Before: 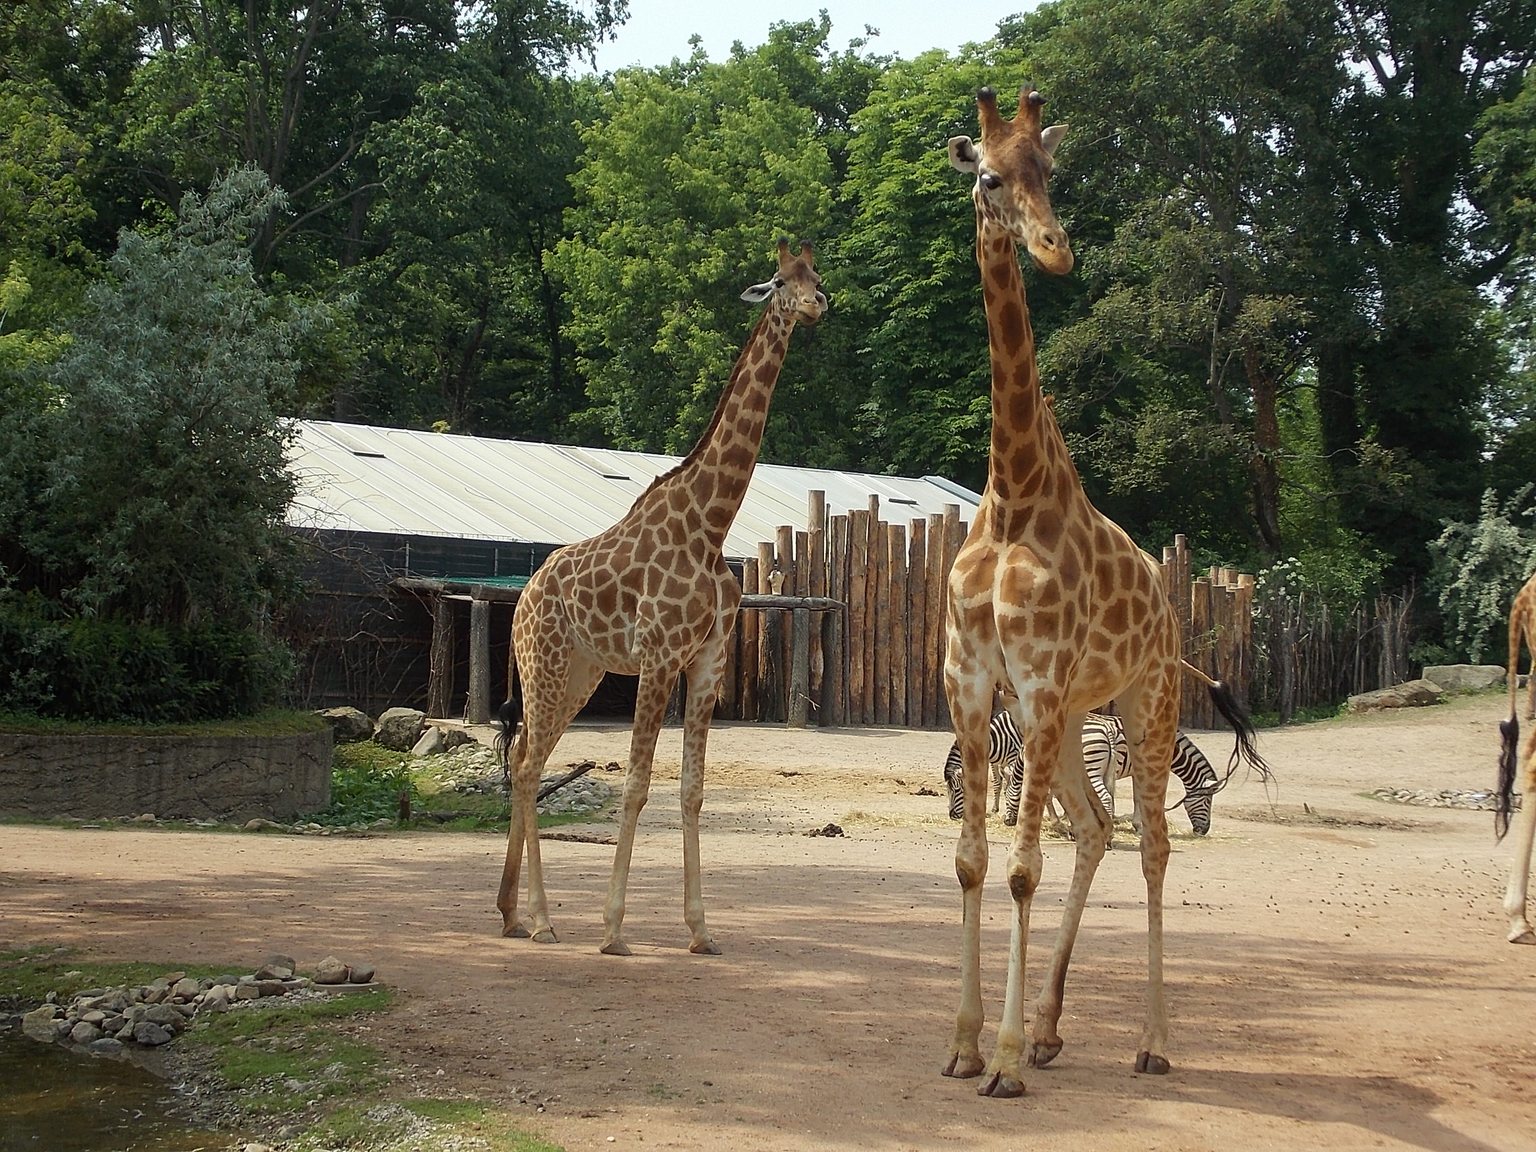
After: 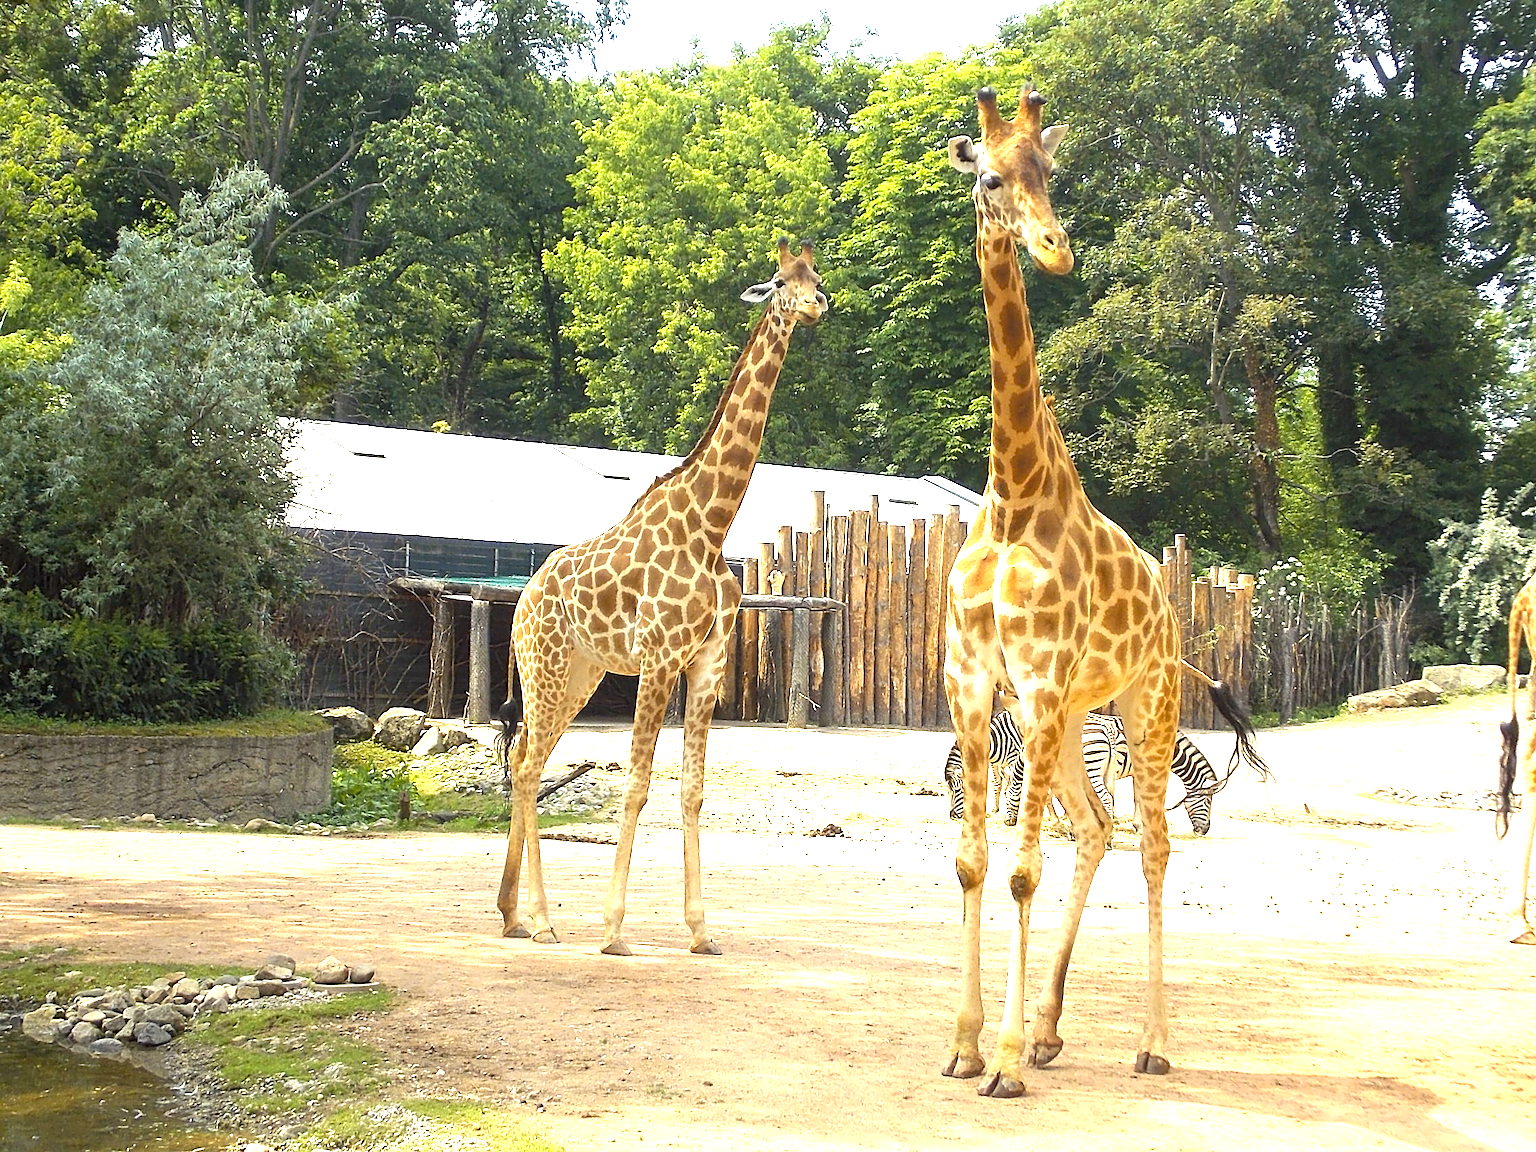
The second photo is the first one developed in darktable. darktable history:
exposure: exposure 2 EV, compensate highlight preservation false
color contrast: green-magenta contrast 0.85, blue-yellow contrast 1.25, unbound 0
